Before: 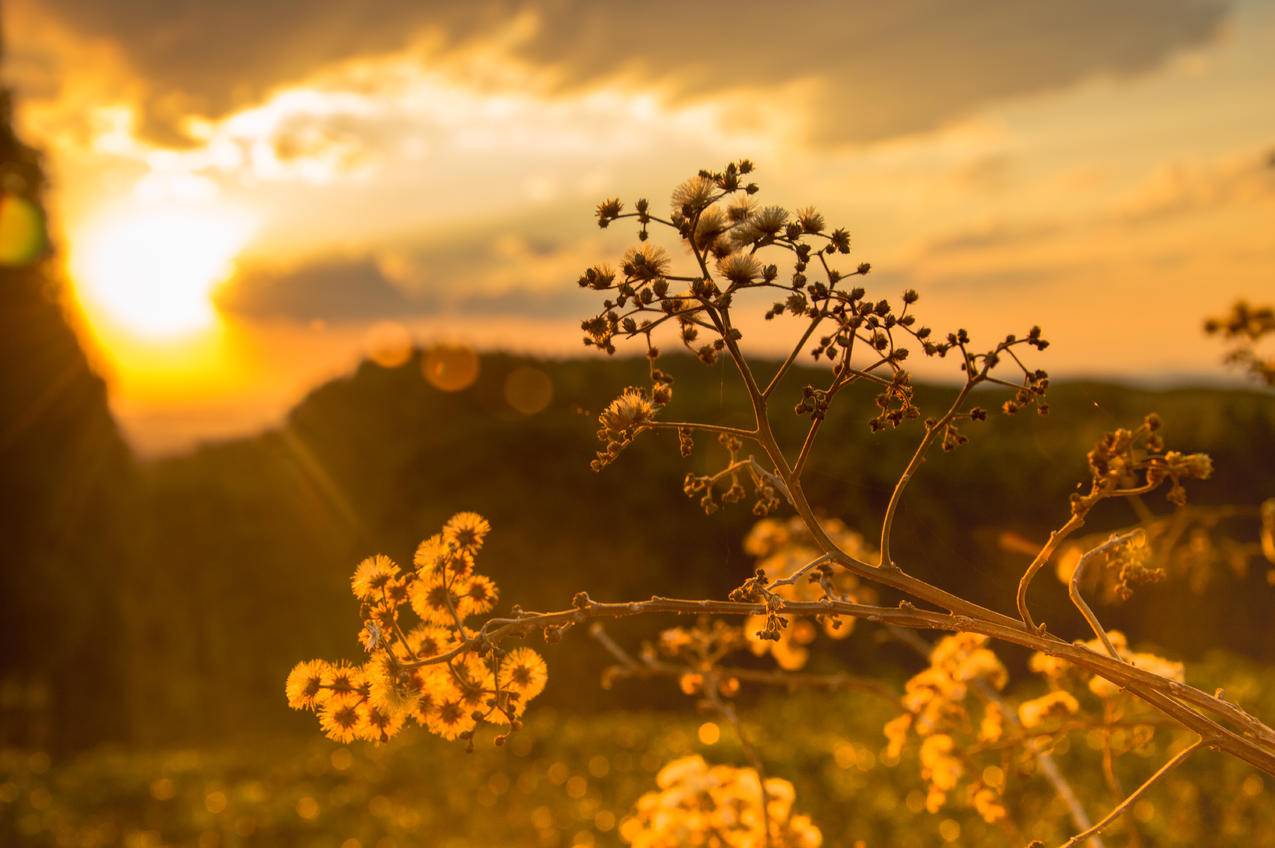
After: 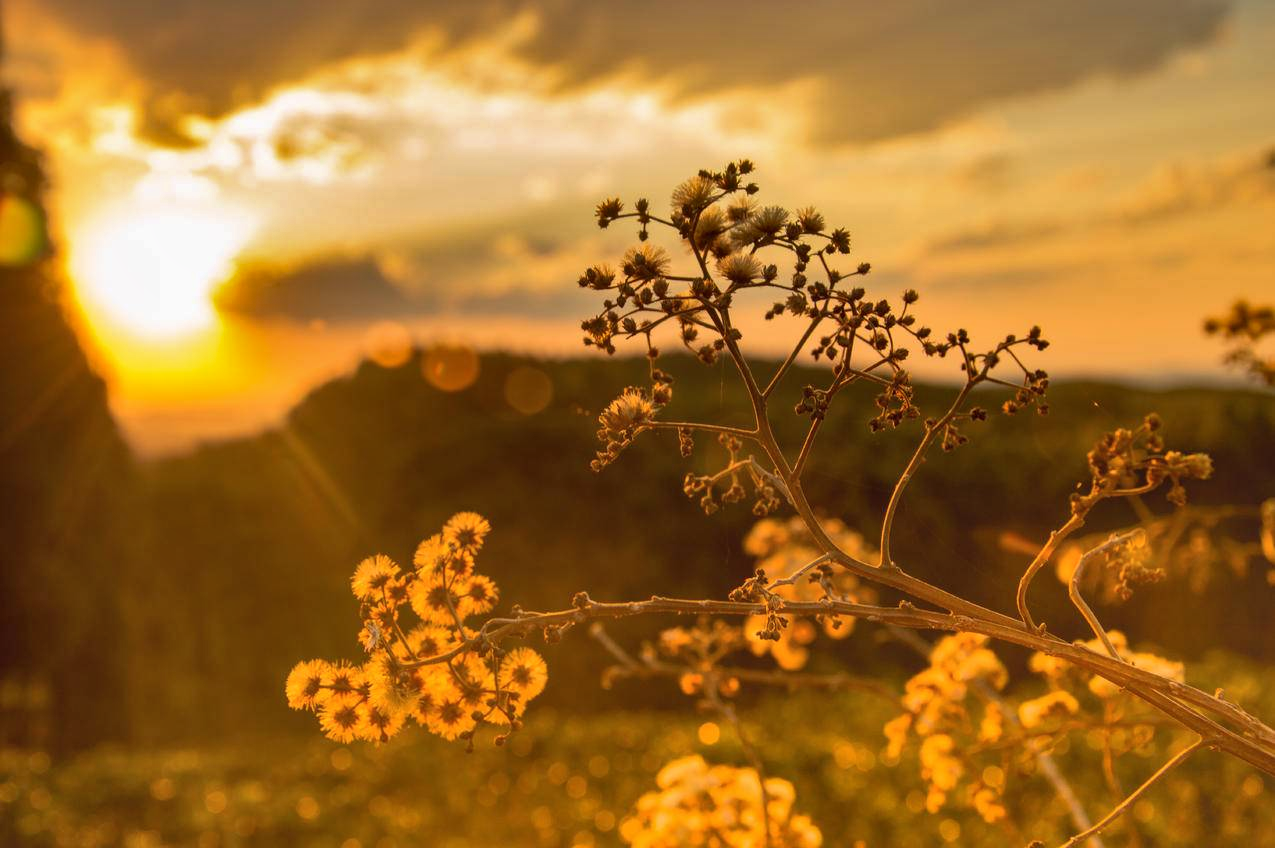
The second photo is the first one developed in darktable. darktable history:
shadows and highlights: white point adjustment 0.142, highlights -70.97, highlights color adjustment 49.37%, soften with gaussian
